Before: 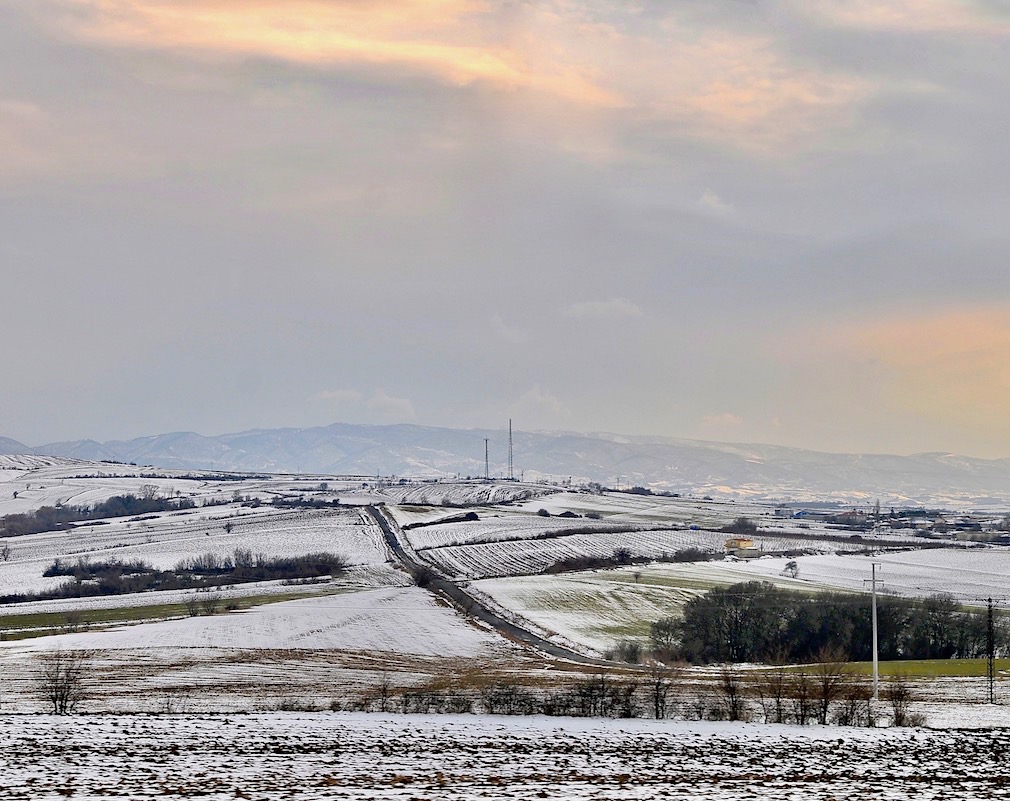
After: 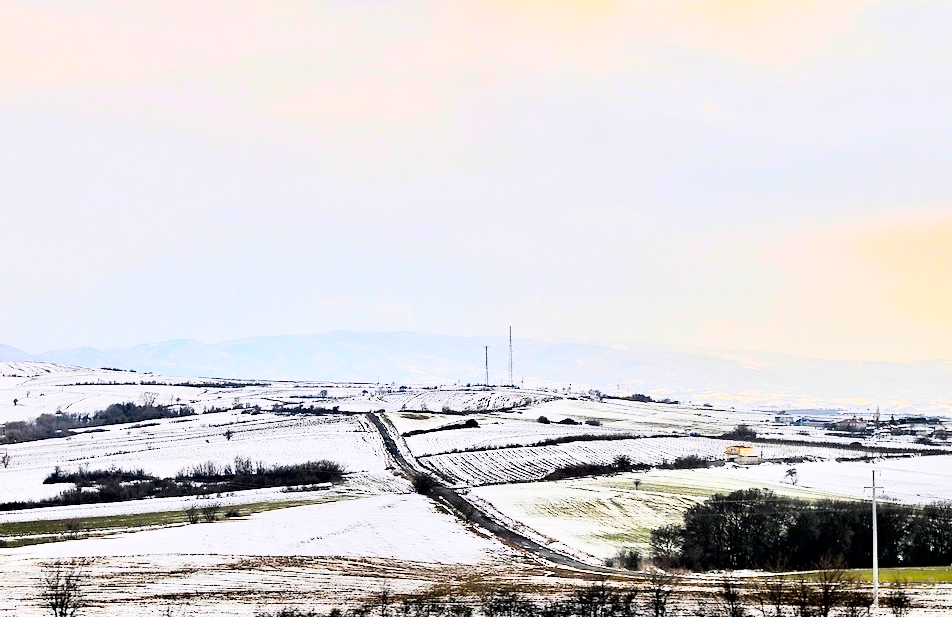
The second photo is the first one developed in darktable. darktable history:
color zones: curves: ch1 [(0, 0.525) (0.143, 0.556) (0.286, 0.52) (0.429, 0.5) (0.571, 0.5) (0.714, 0.5) (0.857, 0.503) (1, 0.525)]
crop and rotate: angle 0.03°, top 11.643%, right 5.651%, bottom 11.189%
rgb curve: curves: ch0 [(0, 0) (0.21, 0.15) (0.24, 0.21) (0.5, 0.75) (0.75, 0.96) (0.89, 0.99) (1, 1)]; ch1 [(0, 0.02) (0.21, 0.13) (0.25, 0.2) (0.5, 0.67) (0.75, 0.9) (0.89, 0.97) (1, 1)]; ch2 [(0, 0.02) (0.21, 0.13) (0.25, 0.2) (0.5, 0.67) (0.75, 0.9) (0.89, 0.97) (1, 1)], compensate middle gray true
